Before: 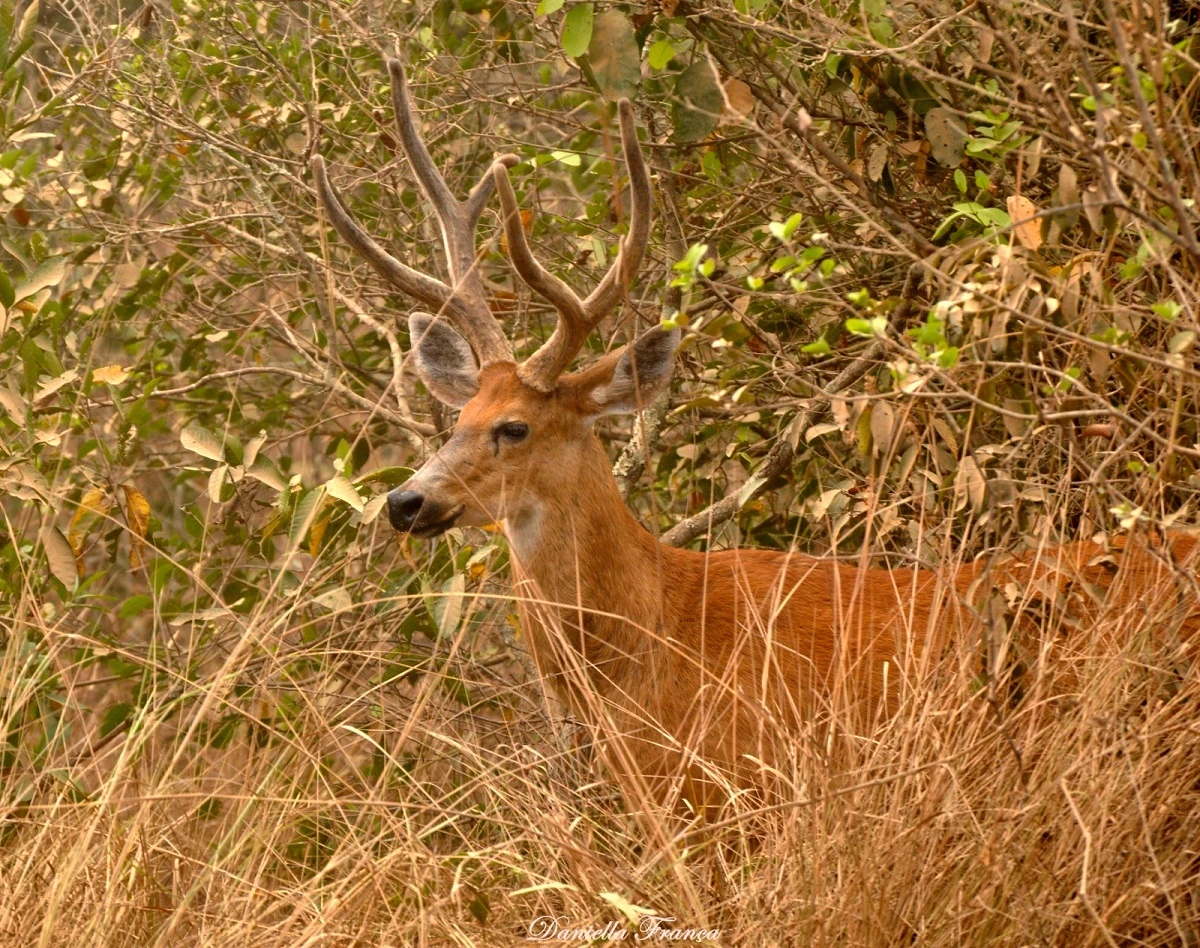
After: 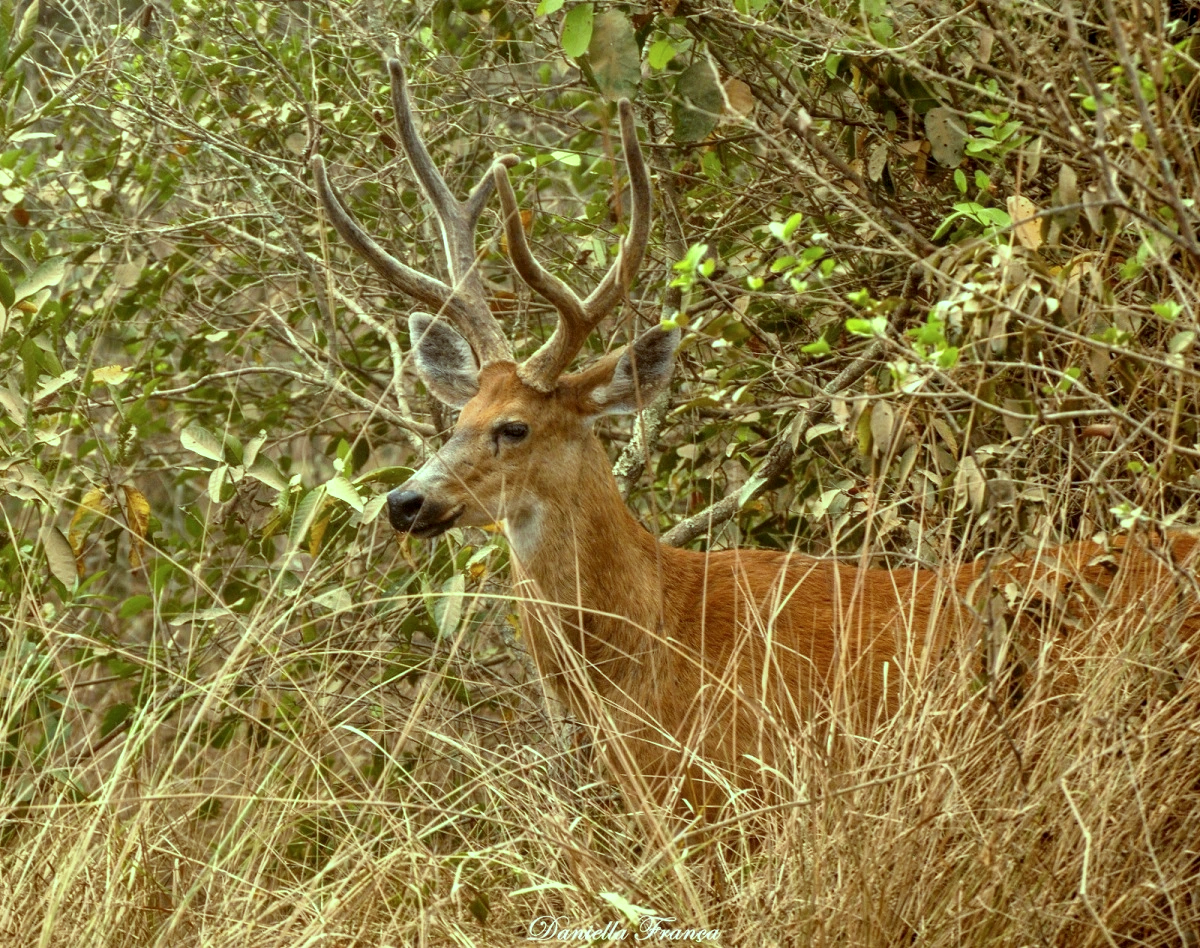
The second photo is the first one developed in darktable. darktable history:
white balance: red 0.978, blue 0.999
color balance: mode lift, gamma, gain (sRGB), lift [0.997, 0.979, 1.021, 1.011], gamma [1, 1.084, 0.916, 0.998], gain [1, 0.87, 1.13, 1.101], contrast 4.55%, contrast fulcrum 38.24%, output saturation 104.09%
local contrast: on, module defaults
contrast brightness saturation: saturation -0.05
tone equalizer: on, module defaults
